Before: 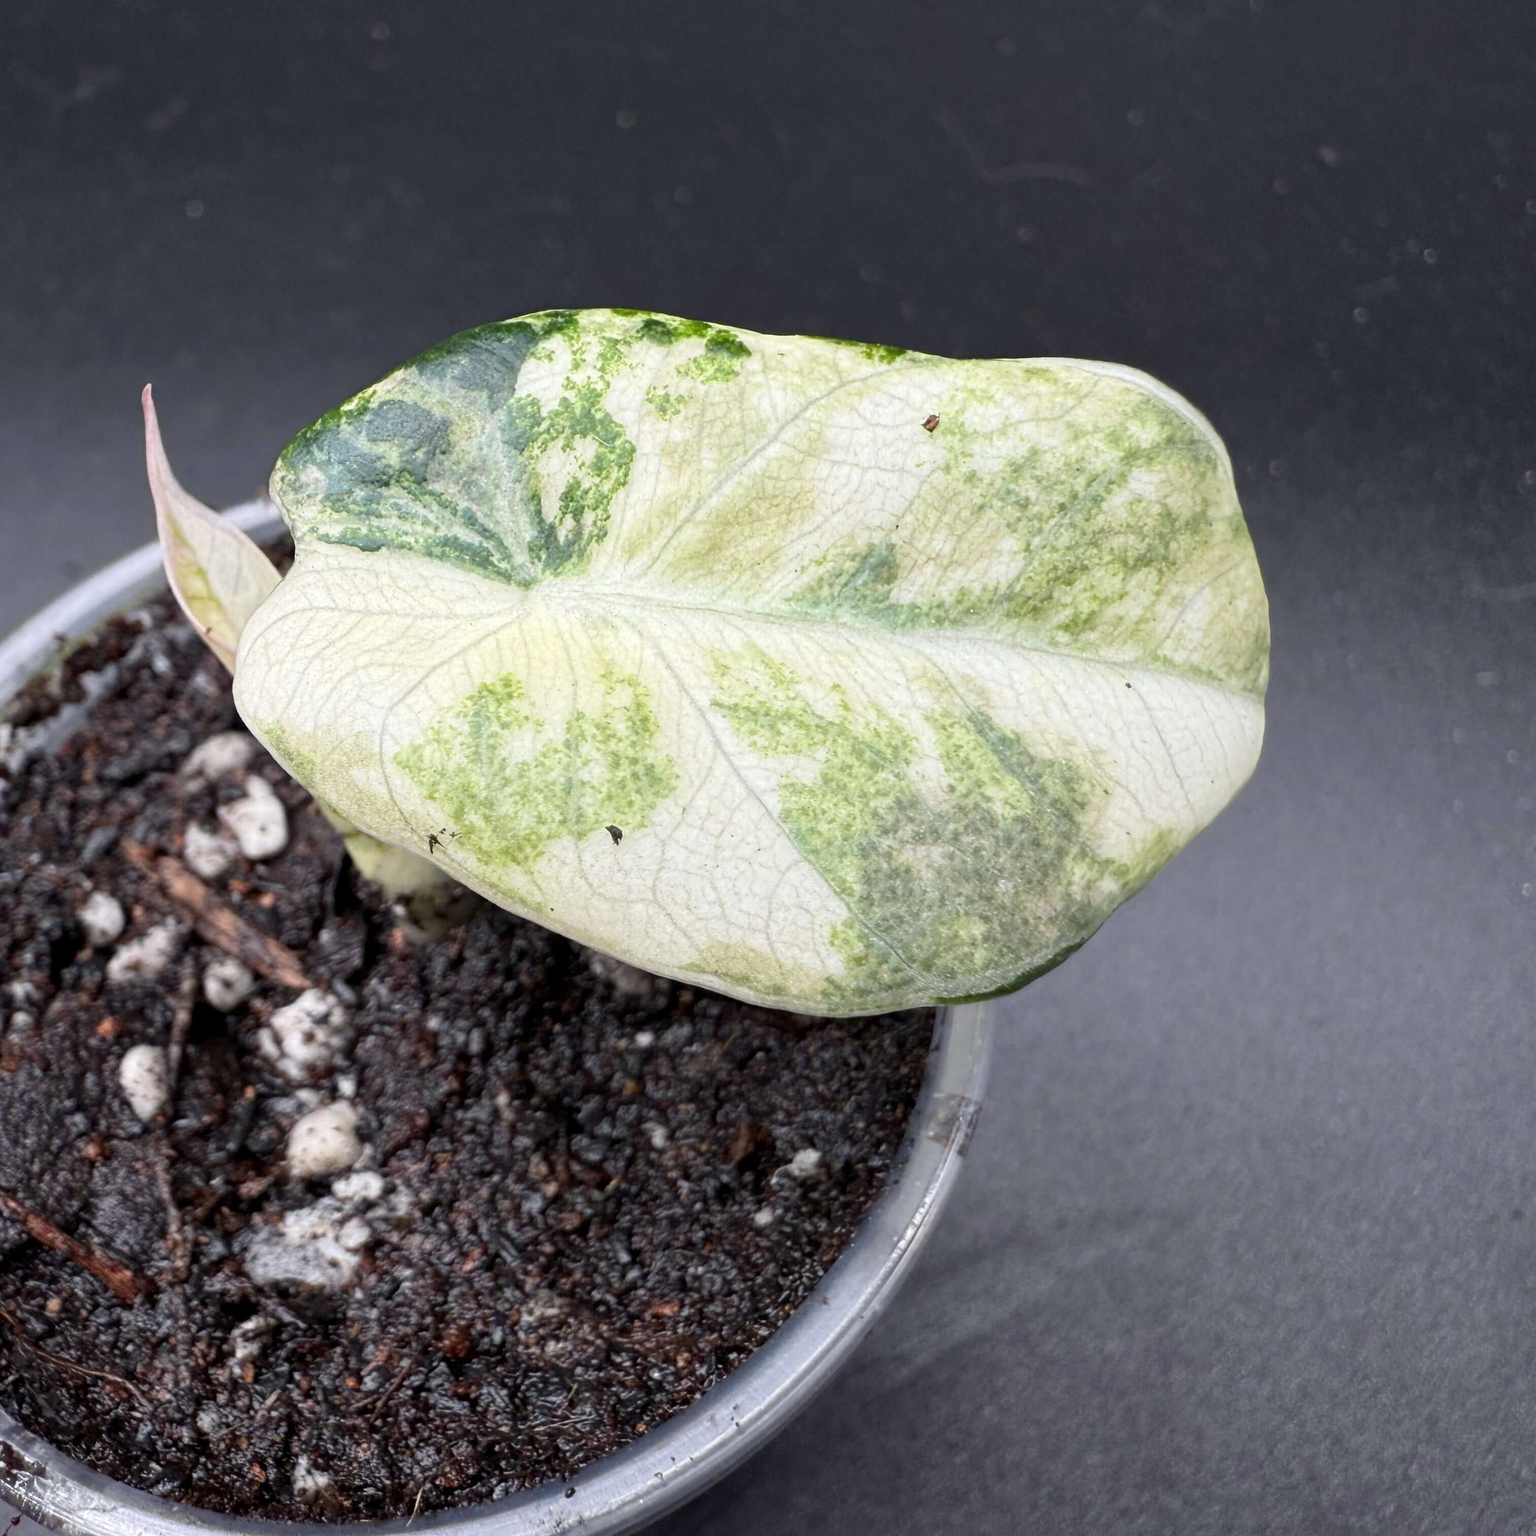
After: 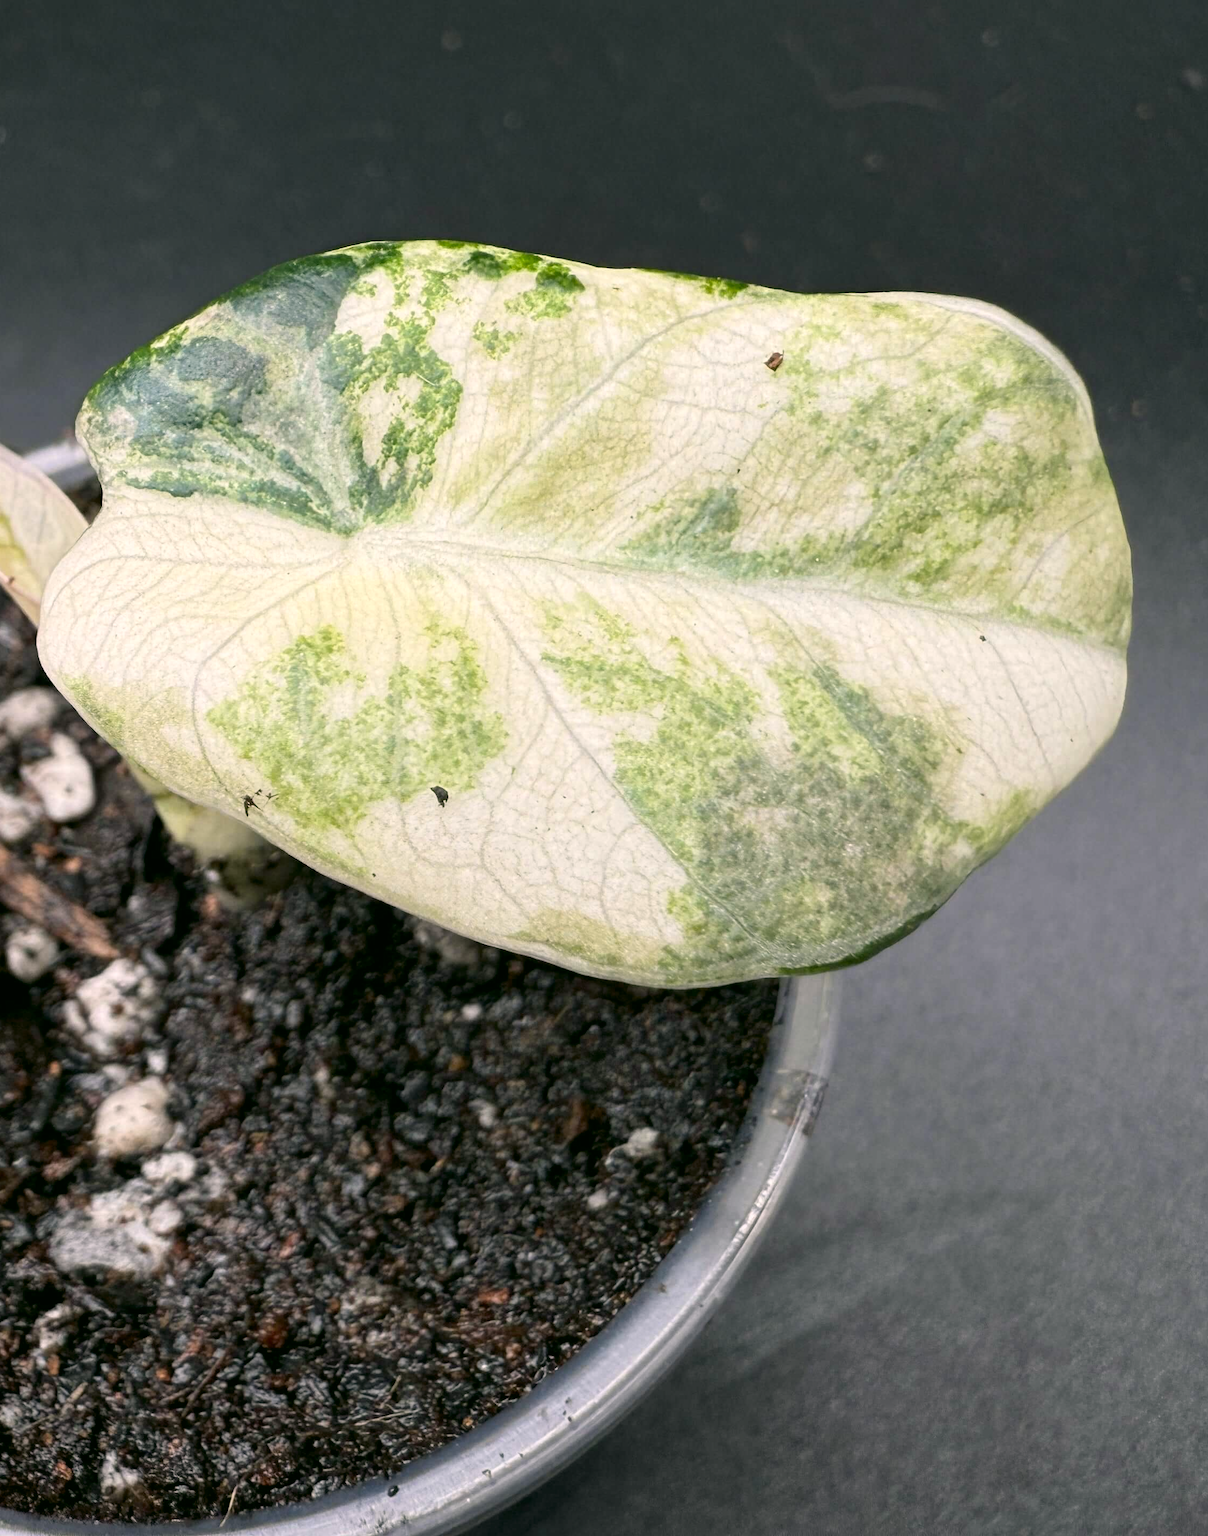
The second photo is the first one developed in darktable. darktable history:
color correction: highlights a* 4.62, highlights b* 4.96, shadows a* -7.12, shadows b* 4.91
crop and rotate: left 12.927%, top 5.303%, right 12.546%
